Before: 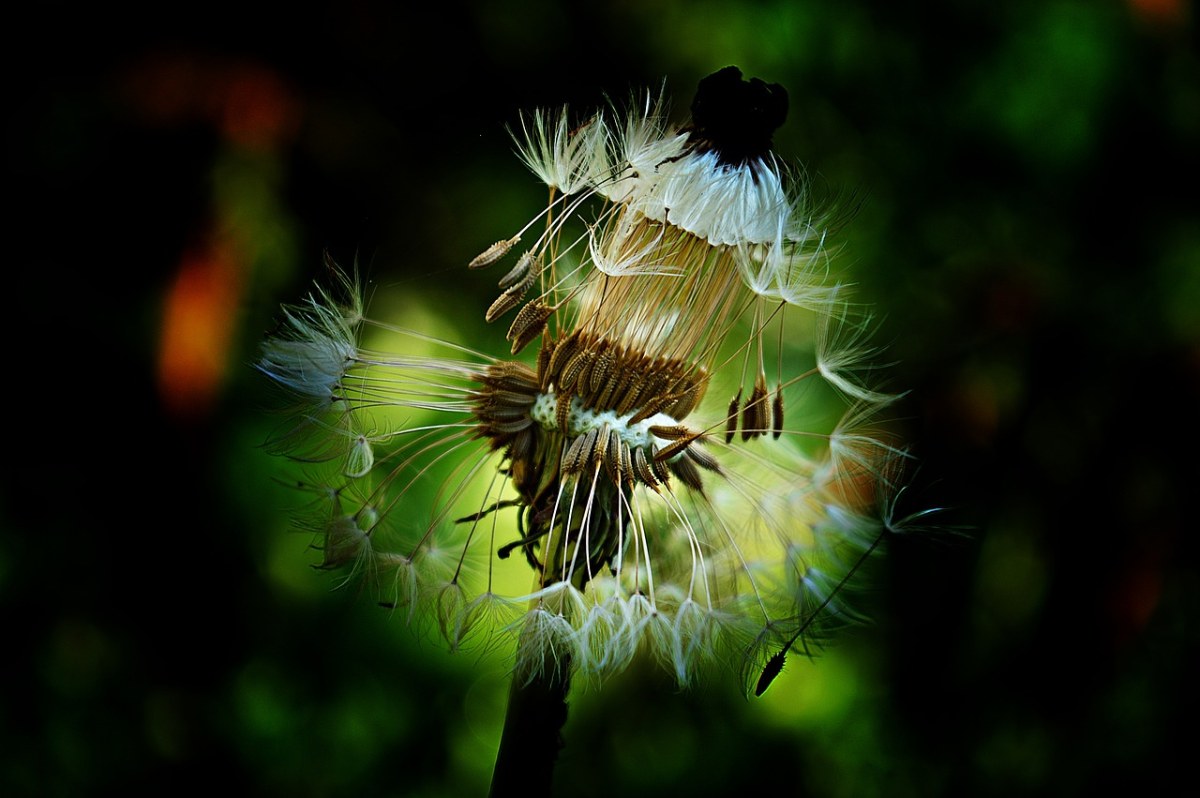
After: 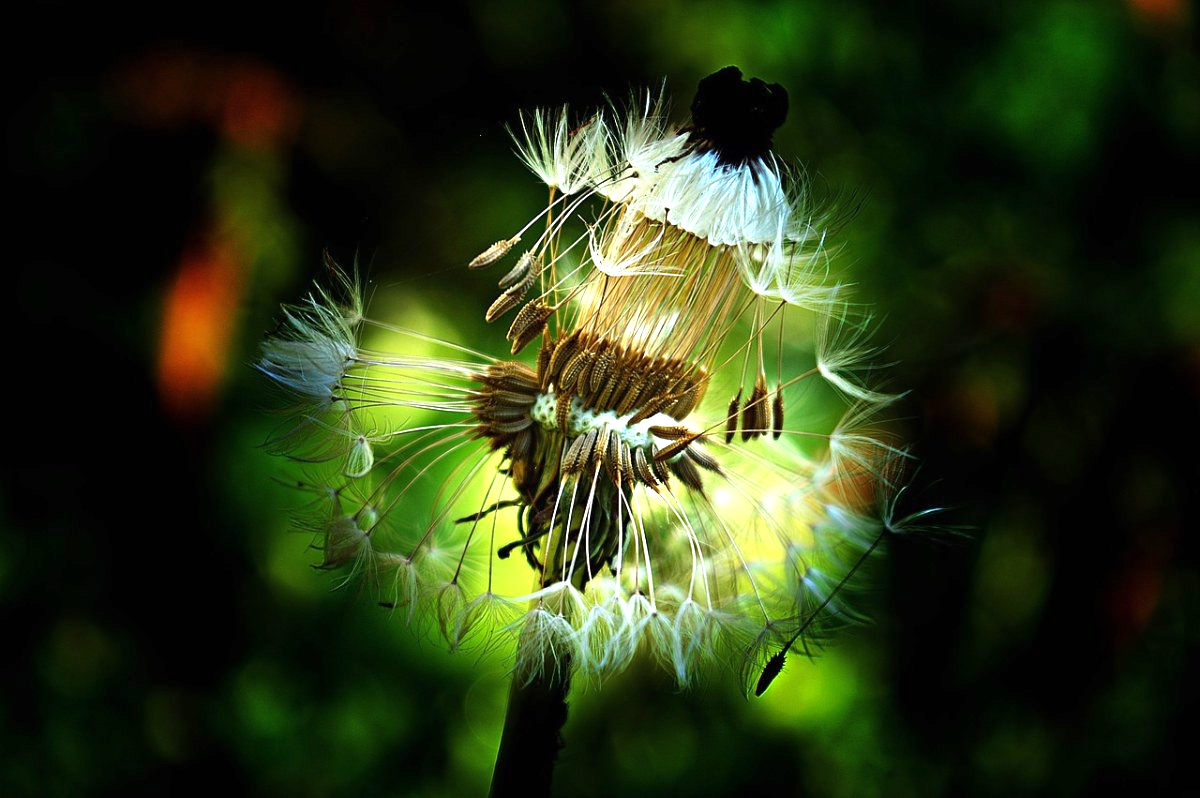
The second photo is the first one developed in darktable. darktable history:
exposure: black level correction 0, exposure 0.948 EV, compensate highlight preservation false
base curve: curves: ch0 [(0, 0) (0.303, 0.277) (1, 1)], preserve colors none
